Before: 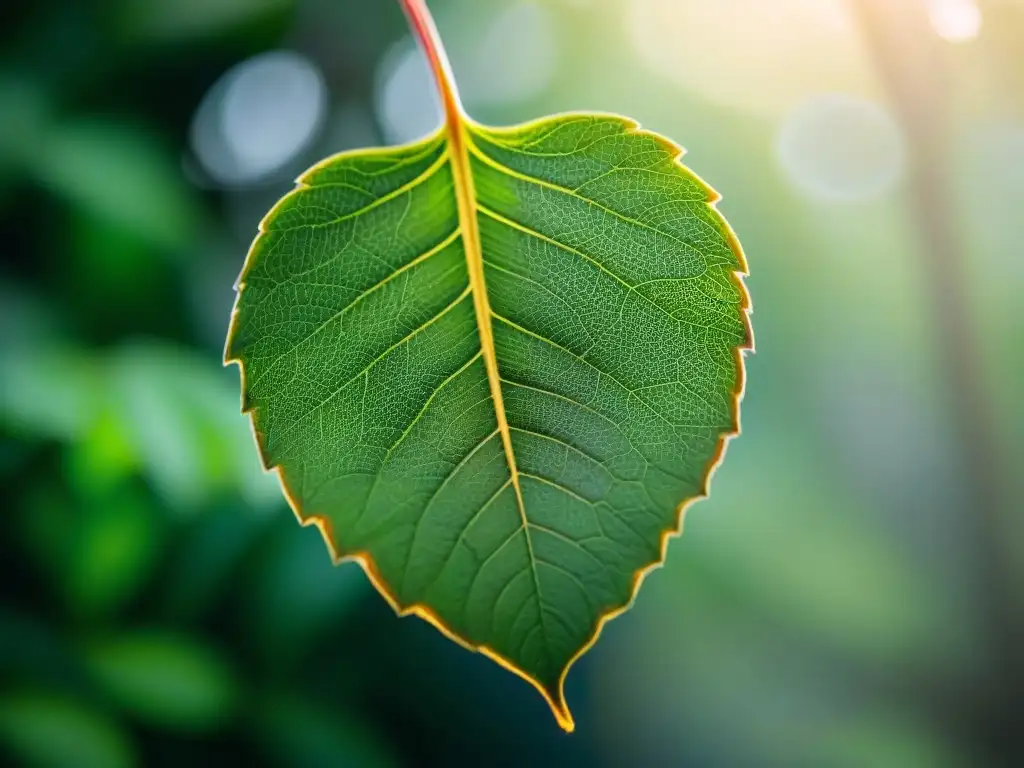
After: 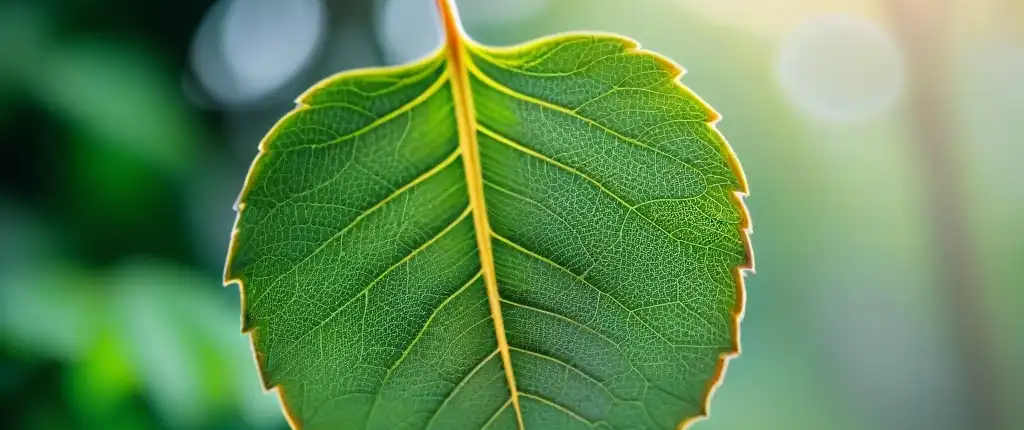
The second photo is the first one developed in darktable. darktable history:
crop and rotate: top 10.51%, bottom 33.457%
